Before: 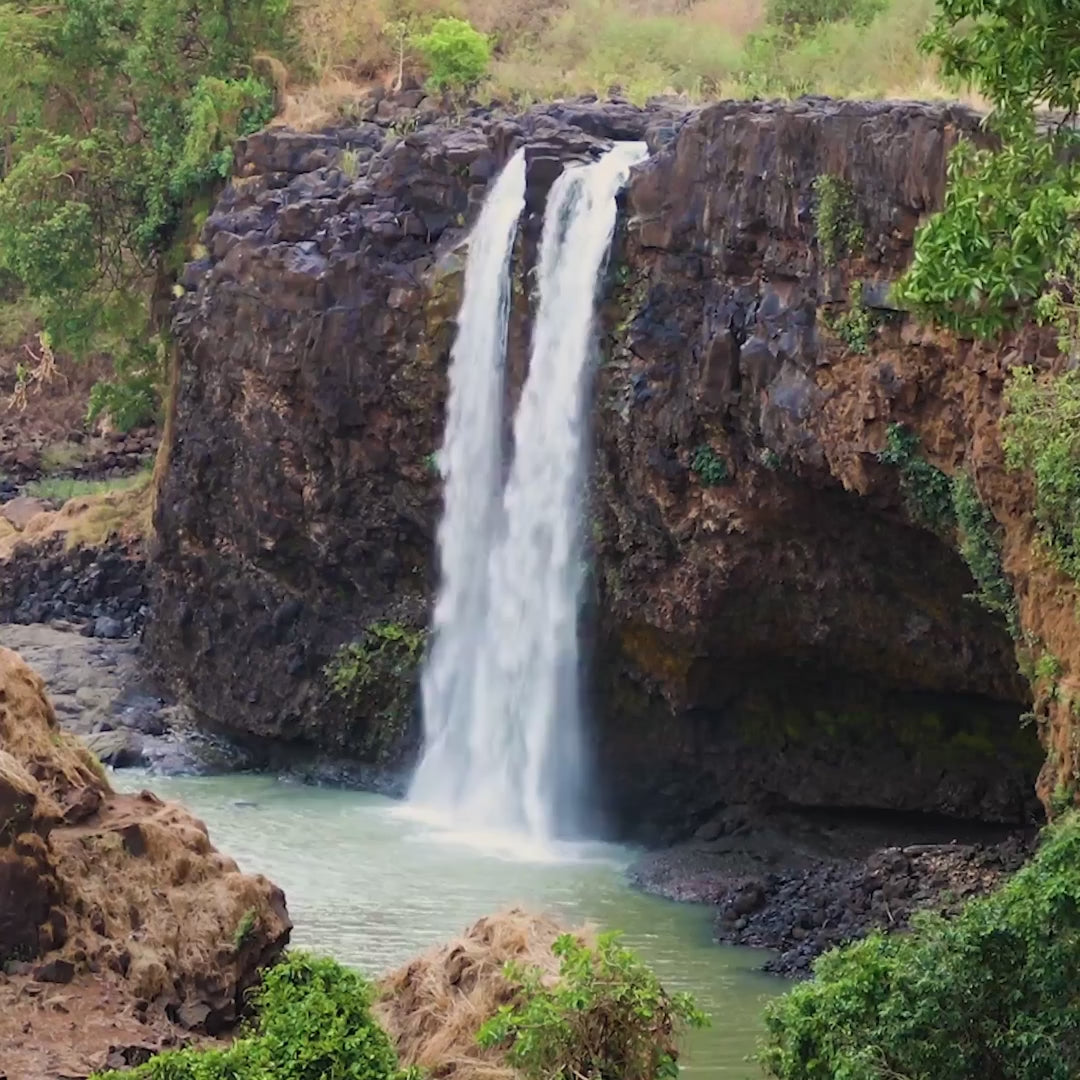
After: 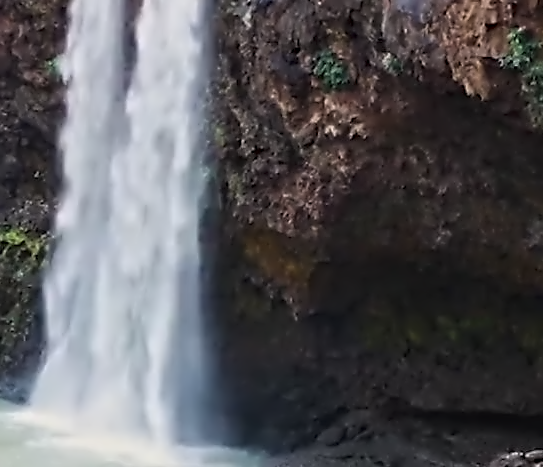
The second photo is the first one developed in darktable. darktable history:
contrast equalizer: octaves 7, y [[0.5, 0.542, 0.583, 0.625, 0.667, 0.708], [0.5 ×6], [0.5 ×6], [0, 0.033, 0.067, 0.1, 0.133, 0.167], [0, 0.05, 0.1, 0.15, 0.2, 0.25]]
crop: left 35.03%, top 36.625%, right 14.663%, bottom 20.057%
